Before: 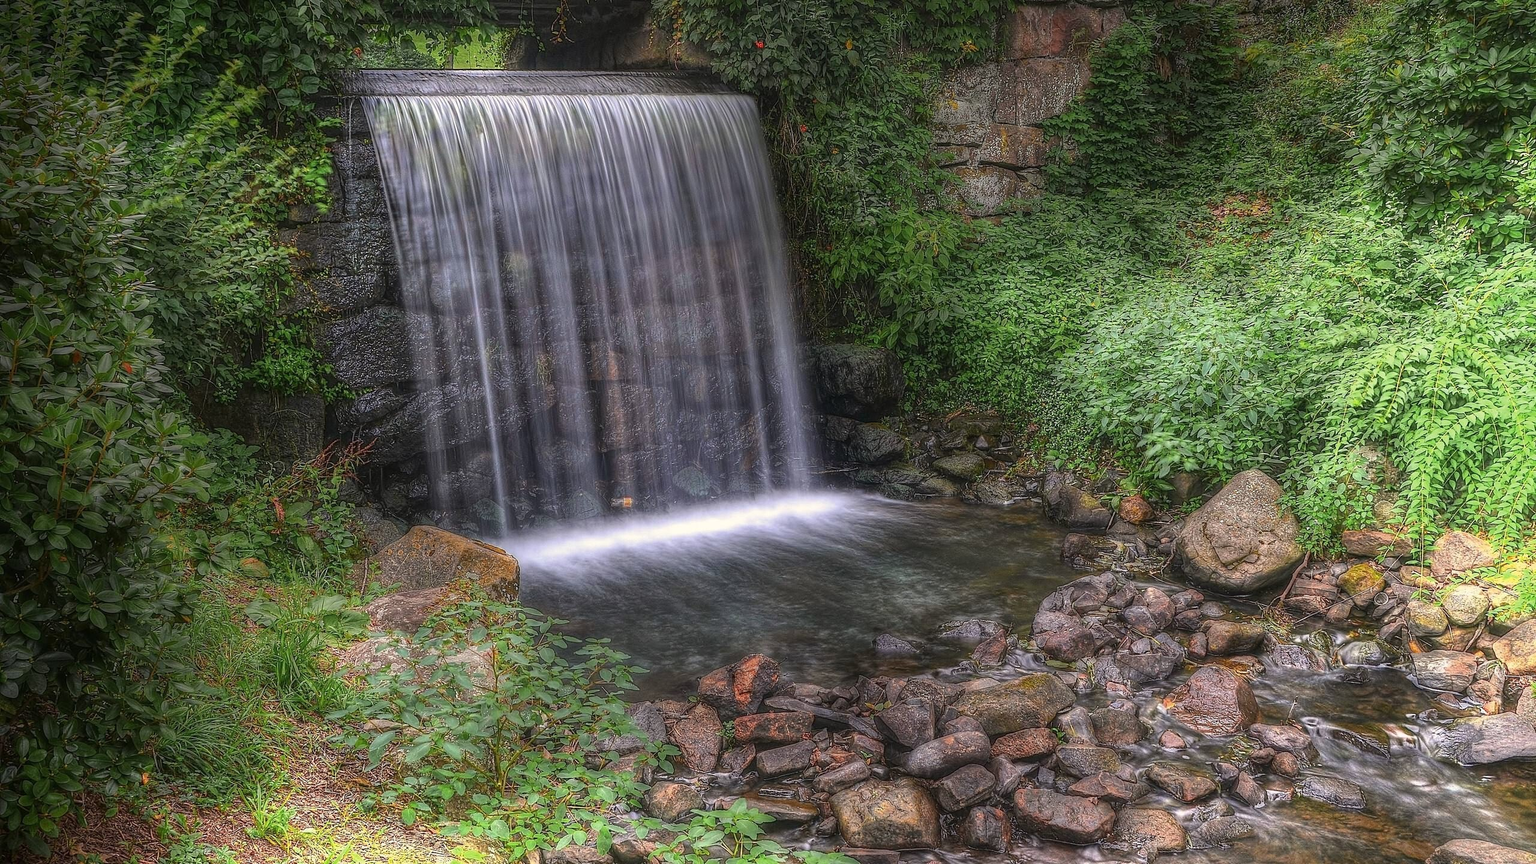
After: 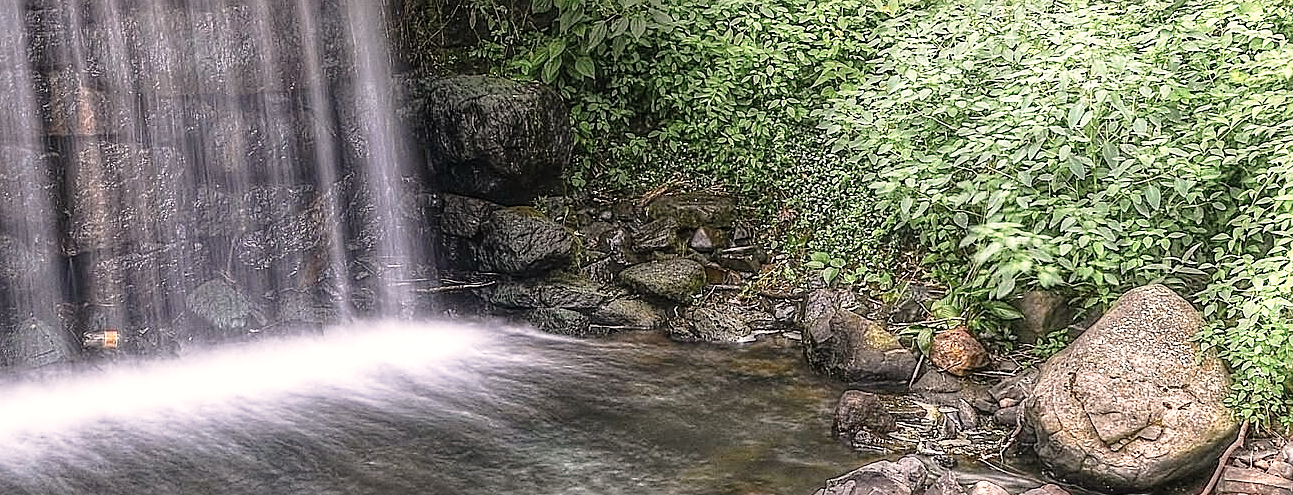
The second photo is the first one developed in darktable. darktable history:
crop: left 36.541%, top 34.6%, right 12.95%, bottom 30.982%
base curve: curves: ch0 [(0, 0) (0.557, 0.834) (1, 1)], preserve colors none
sharpen: radius 1.98
color correction: highlights a* 5.51, highlights b* 5.19, saturation 0.683
local contrast: highlights 105%, shadows 102%, detail 119%, midtone range 0.2
tone curve: curves: ch0 [(0, 0.013) (0.117, 0.081) (0.257, 0.259) (0.408, 0.45) (0.611, 0.64) (0.81, 0.857) (1, 1)]; ch1 [(0, 0) (0.287, 0.198) (0.501, 0.506) (0.56, 0.584) (0.715, 0.741) (0.976, 0.992)]; ch2 [(0, 0) (0.369, 0.362) (0.5, 0.5) (0.537, 0.547) (0.59, 0.603) (0.681, 0.754) (1, 1)], preserve colors none
